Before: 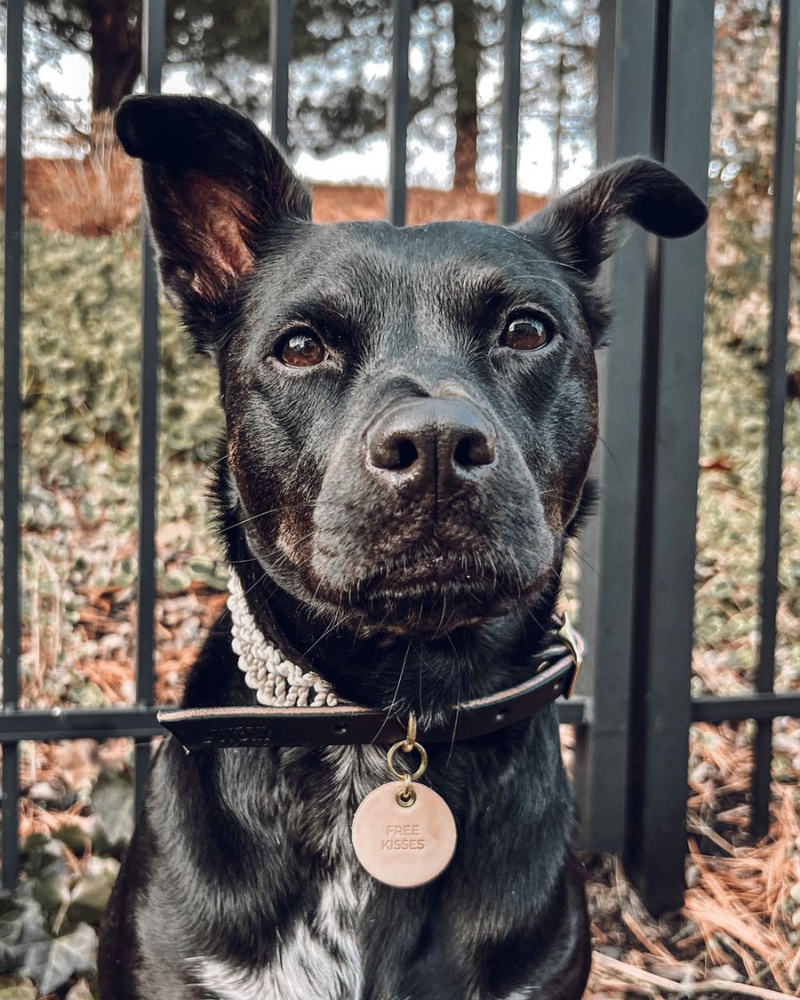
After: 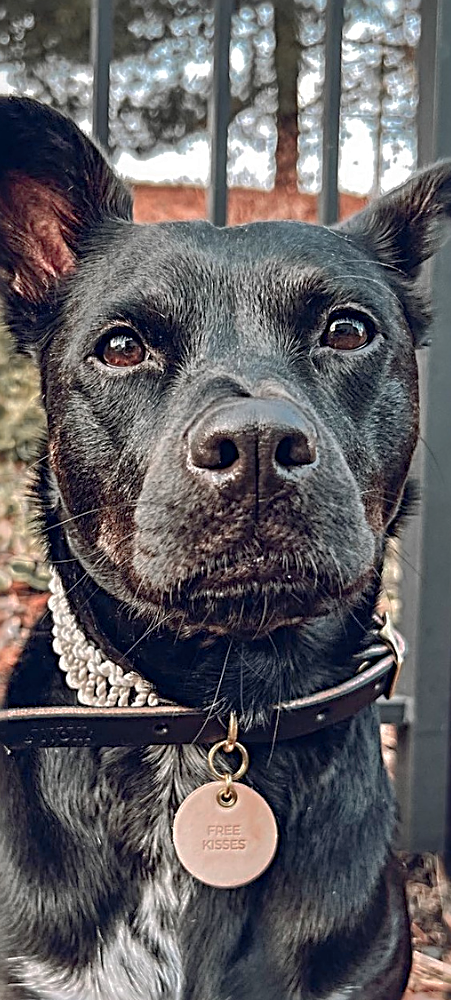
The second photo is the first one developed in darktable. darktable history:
color zones: curves: ch1 [(0.263, 0.53) (0.376, 0.287) (0.487, 0.512) (0.748, 0.547) (1, 0.513)]; ch2 [(0.262, 0.45) (0.751, 0.477)]
shadows and highlights: on, module defaults
crop and rotate: left 22.387%, right 21.144%
sharpen: radius 2.989, amount 0.767
exposure: compensate exposure bias true, compensate highlight preservation false
